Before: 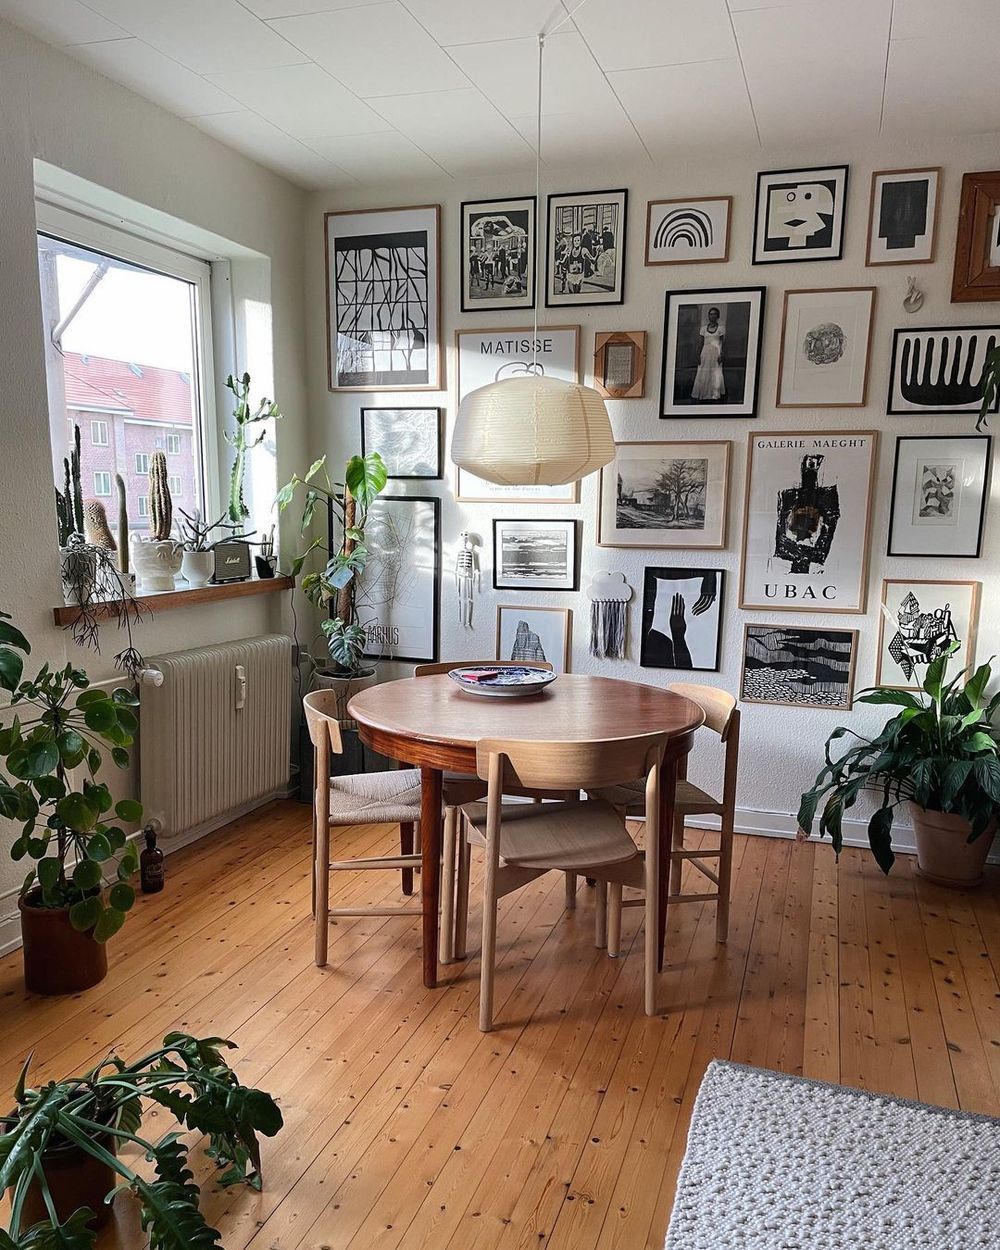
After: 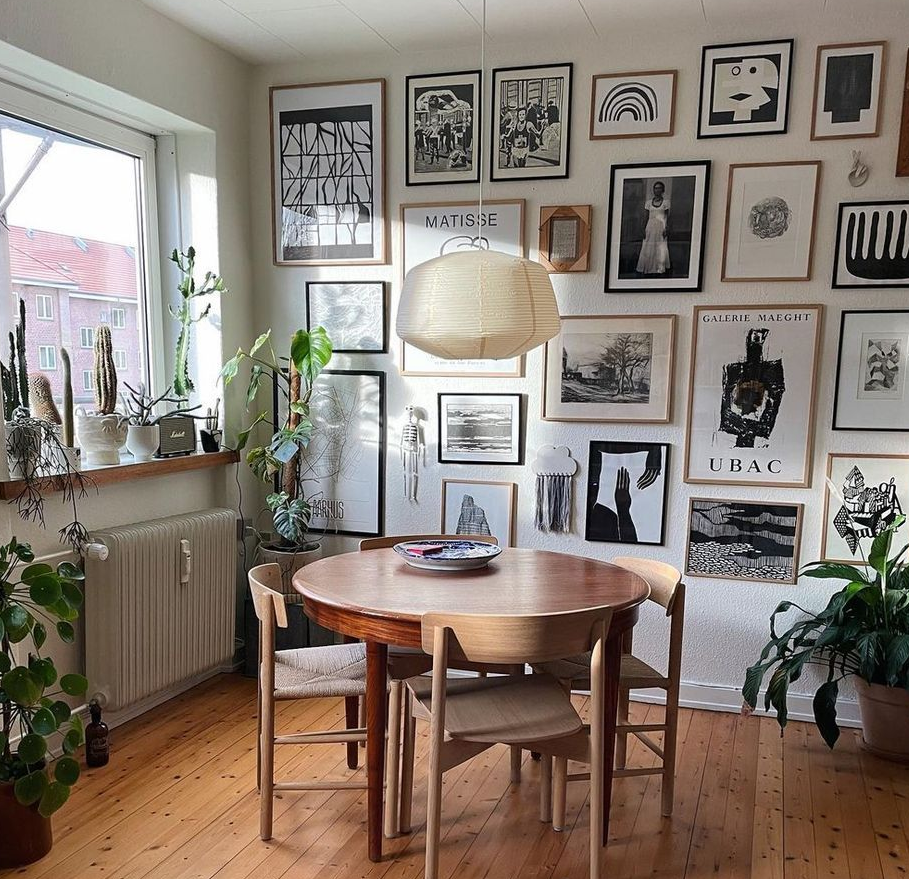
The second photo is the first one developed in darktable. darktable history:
crop: left 5.519%, top 10.155%, right 3.502%, bottom 19.479%
